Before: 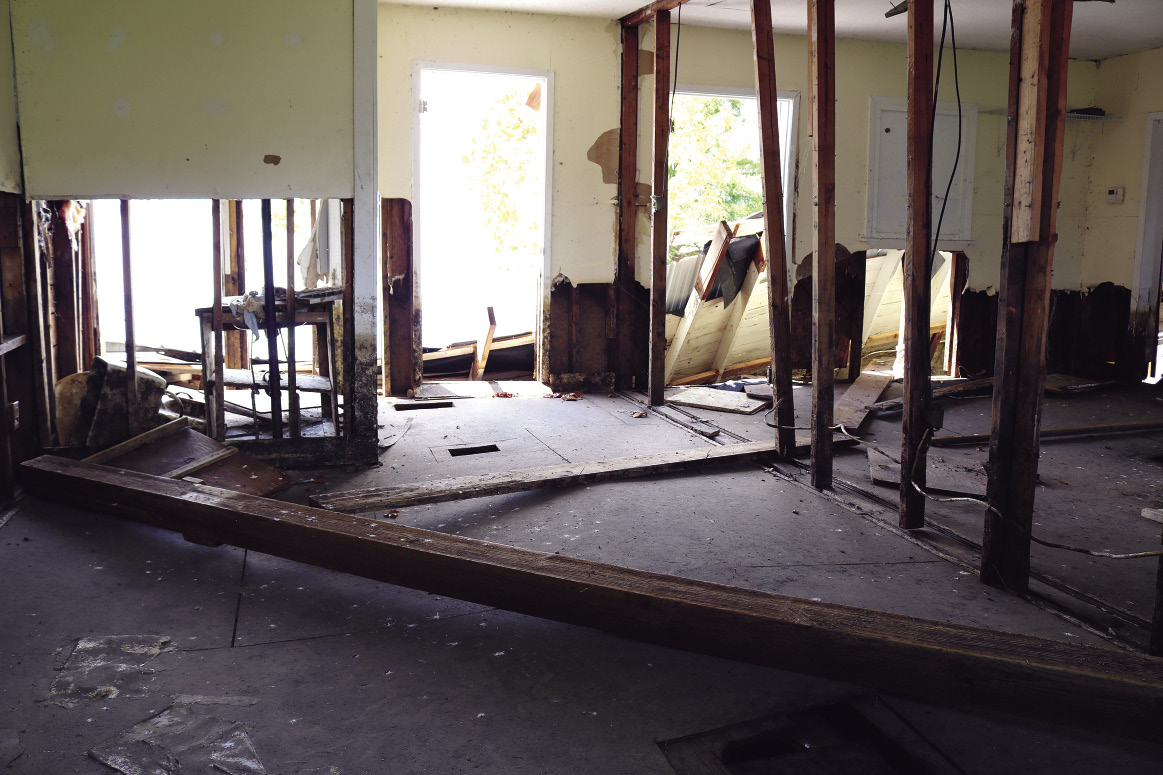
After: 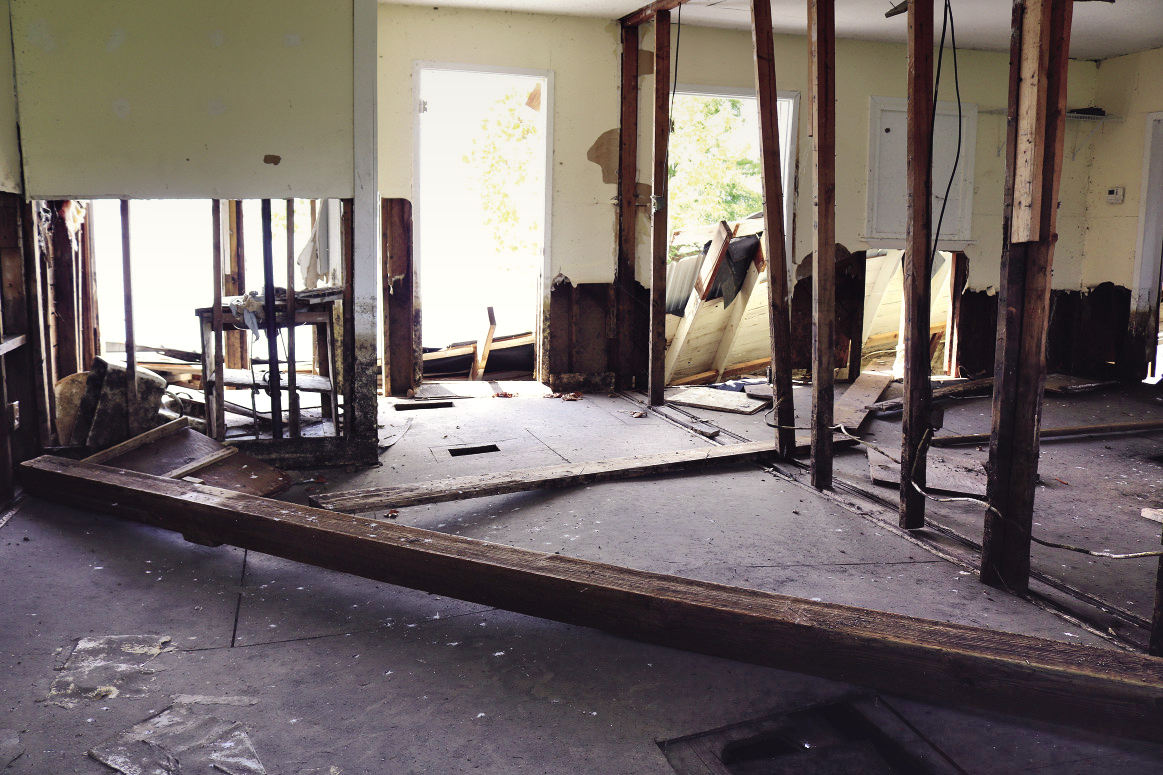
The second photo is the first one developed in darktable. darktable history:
color correction: highlights b* 3
graduated density: on, module defaults
shadows and highlights: radius 110.86, shadows 51.09, white point adjustment 9.16, highlights -4.17, highlights color adjustment 32.2%, soften with gaussian
